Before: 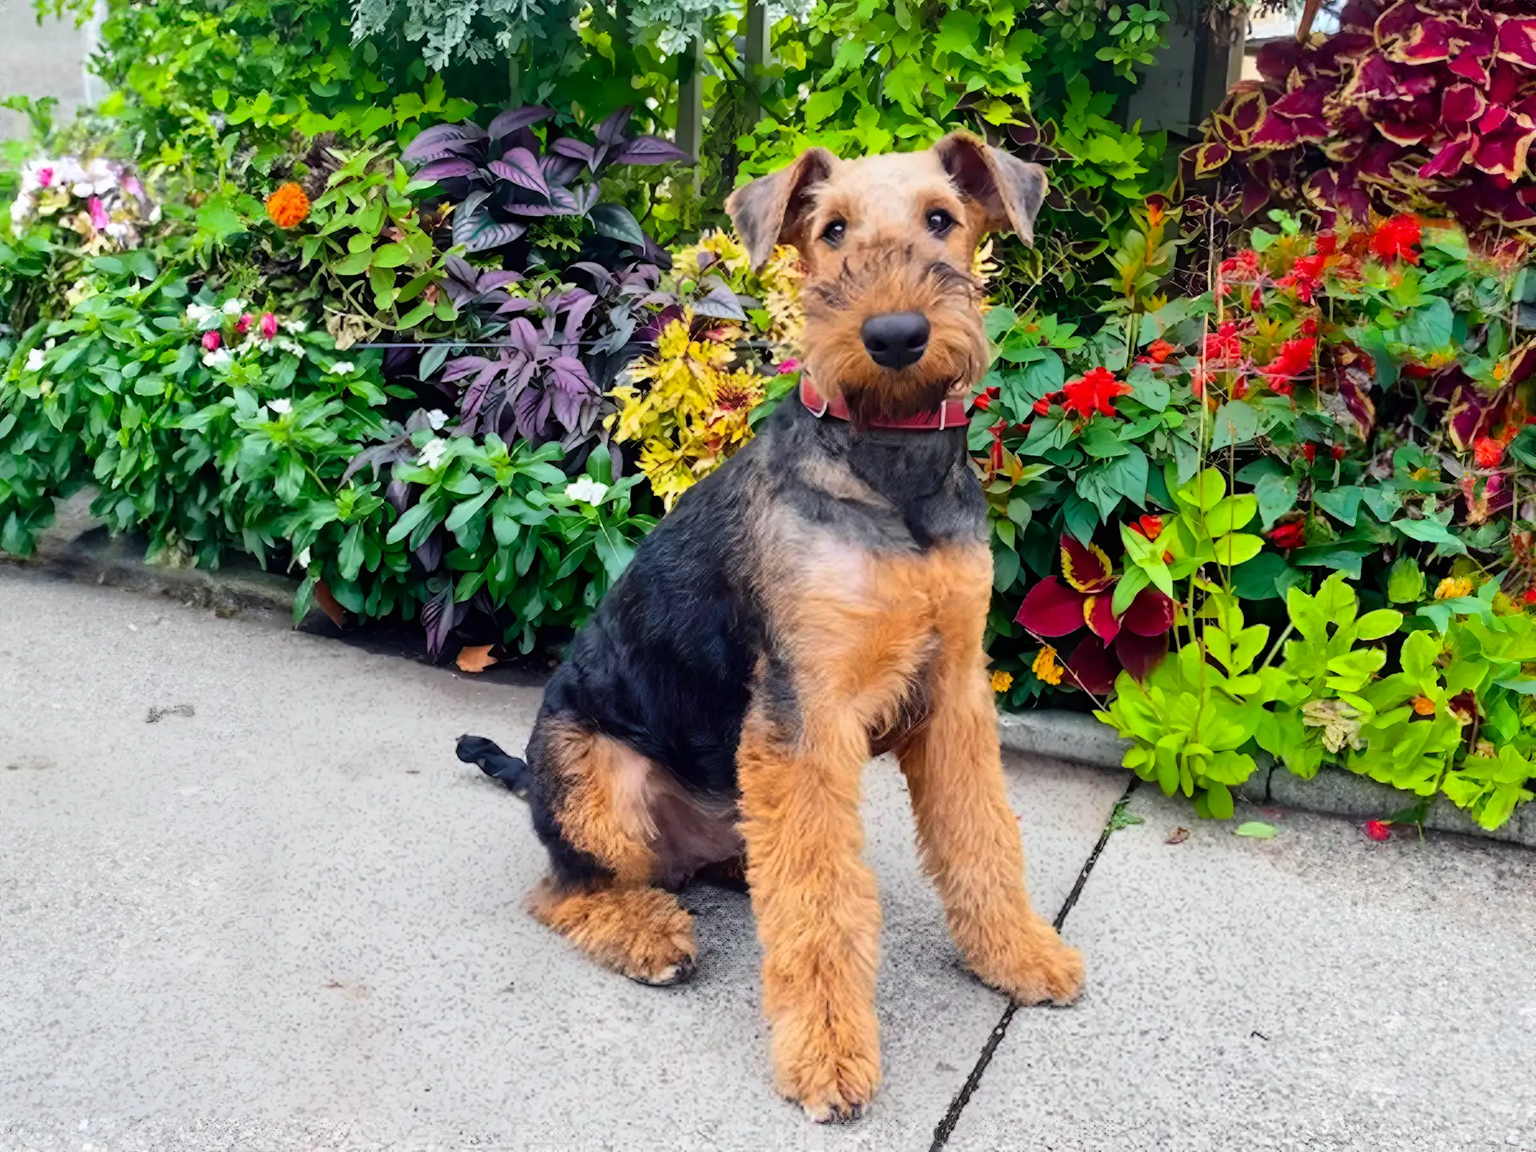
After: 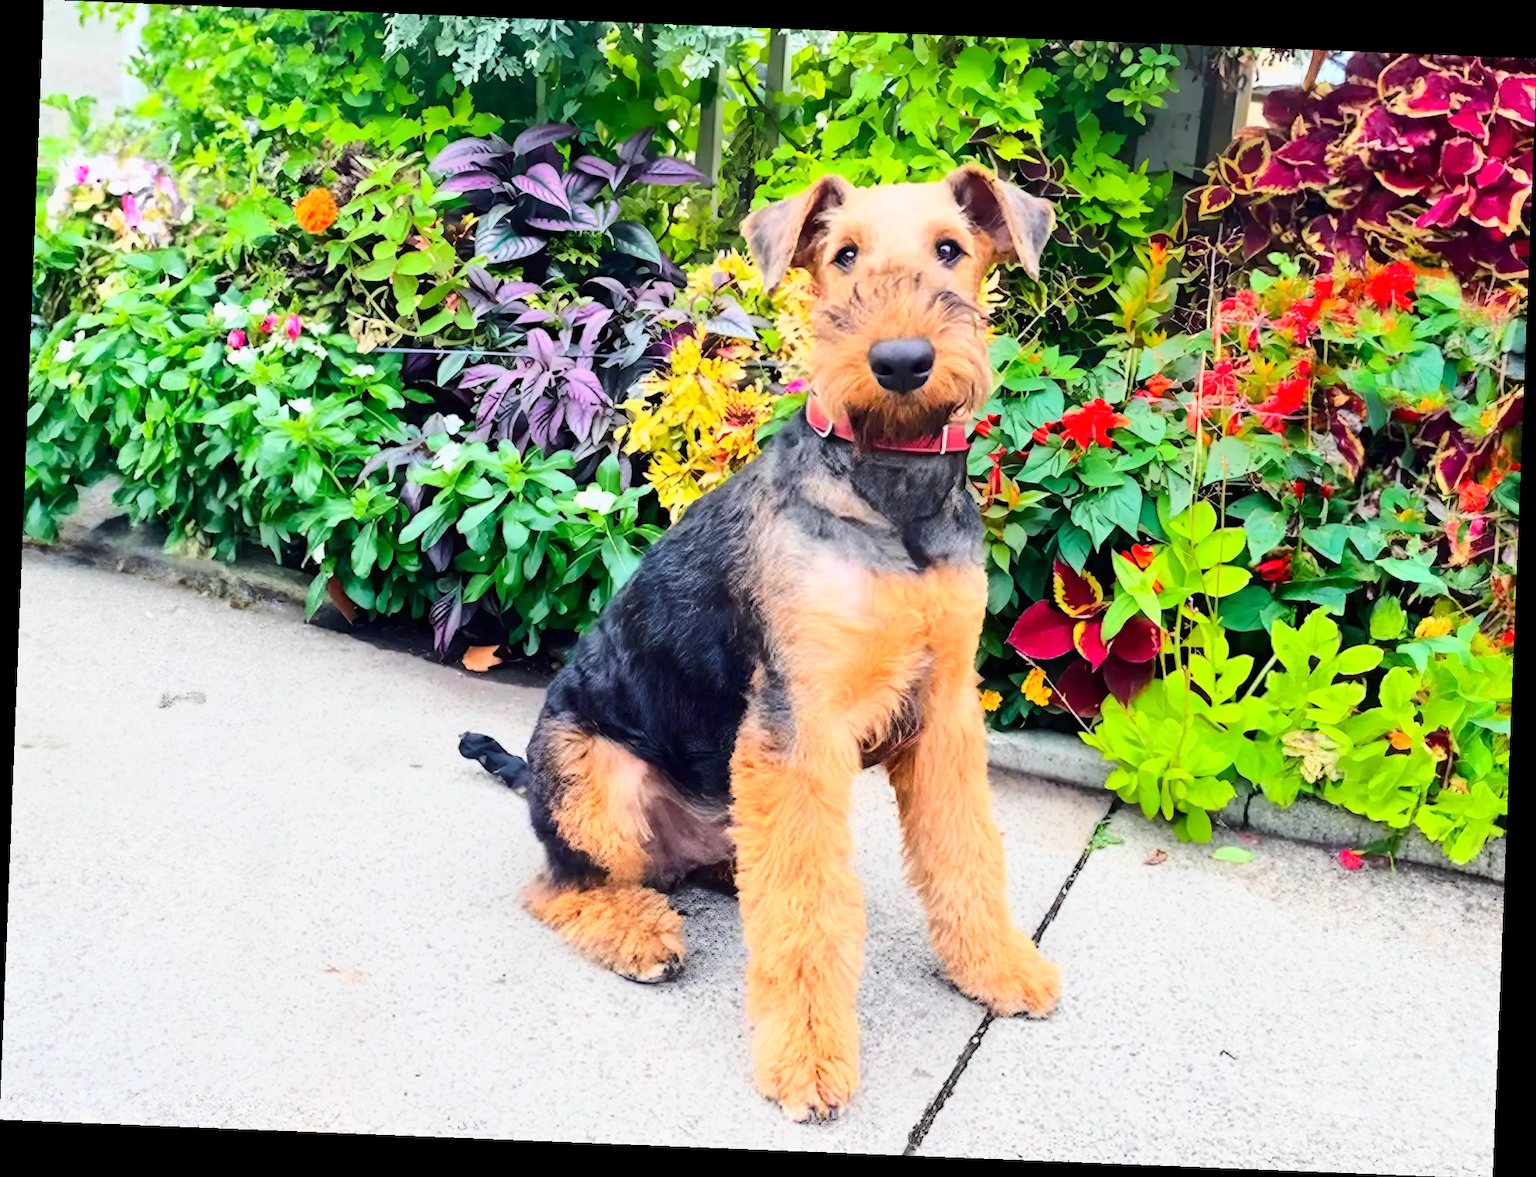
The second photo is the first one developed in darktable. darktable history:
base curve: curves: ch0 [(0, 0) (0.025, 0.046) (0.112, 0.277) (0.467, 0.74) (0.814, 0.929) (1, 0.942)]
rotate and perspective: rotation 2.27°, automatic cropping off
